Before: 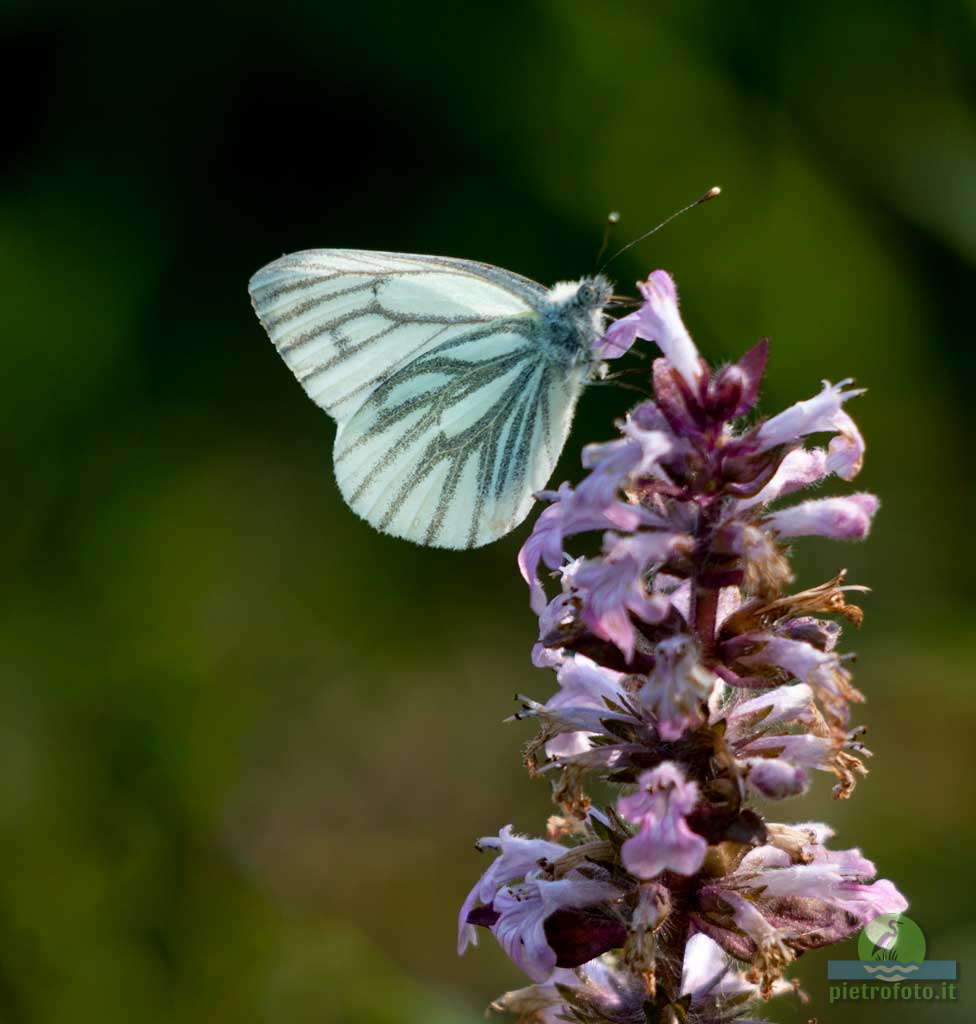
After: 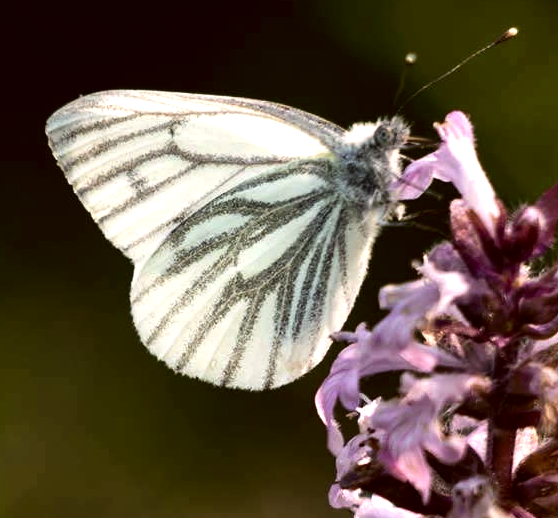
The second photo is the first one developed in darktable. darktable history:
tone equalizer: -8 EV -0.786 EV, -7 EV -0.682 EV, -6 EV -0.634 EV, -5 EV -0.382 EV, -3 EV 0.384 EV, -2 EV 0.6 EV, -1 EV 0.682 EV, +0 EV 0.76 EV, edges refinement/feathering 500, mask exposure compensation -1.57 EV, preserve details no
color correction: highlights a* 10.18, highlights b* 9.67, shadows a* 7.91, shadows b* 7.98, saturation 0.806
crop: left 20.886%, top 15.611%, right 21.867%, bottom 33.711%
